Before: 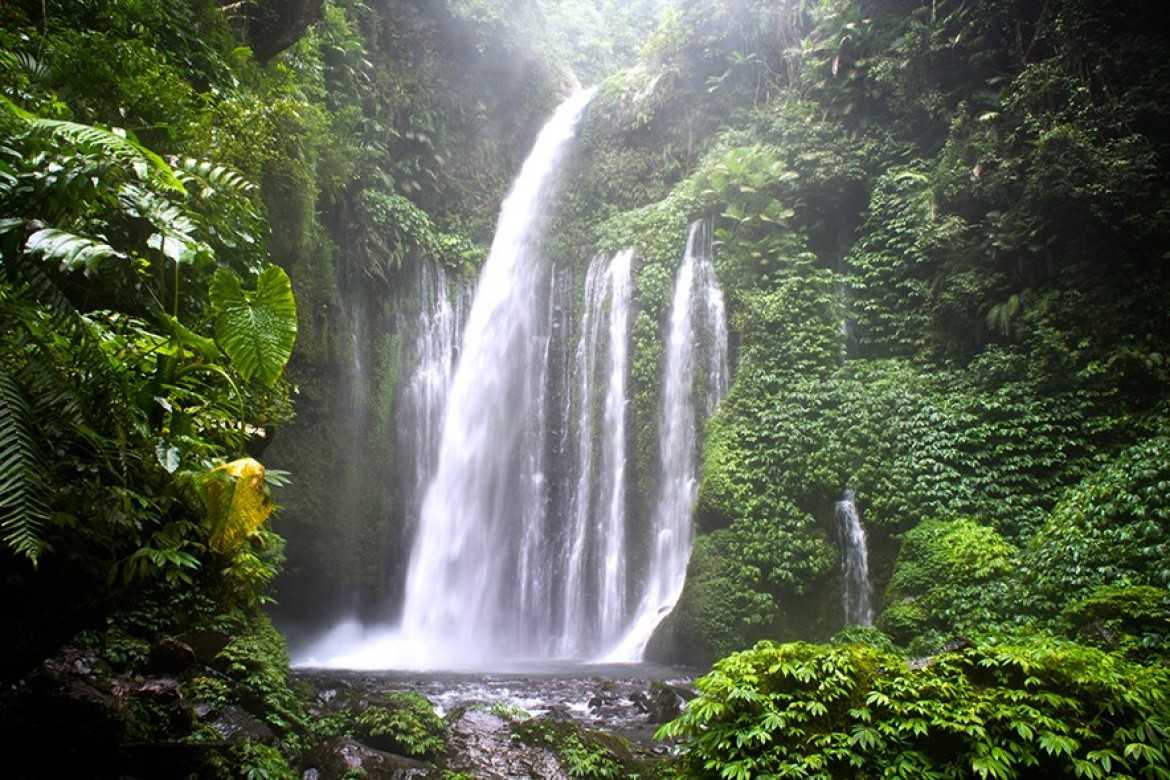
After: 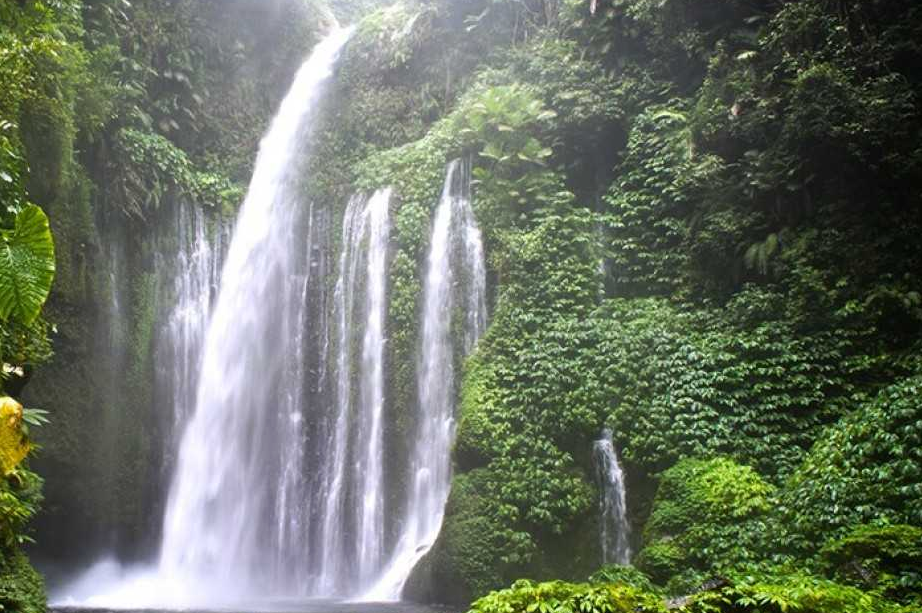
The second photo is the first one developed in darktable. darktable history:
crop and rotate: left 20.74%, top 7.912%, right 0.375%, bottom 13.378%
tone curve: curves: ch0 [(0, 0) (0.003, 0.003) (0.011, 0.011) (0.025, 0.025) (0.044, 0.044) (0.069, 0.069) (0.1, 0.099) (0.136, 0.135) (0.177, 0.176) (0.224, 0.223) (0.277, 0.275) (0.335, 0.333) (0.399, 0.396) (0.468, 0.465) (0.543, 0.545) (0.623, 0.625) (0.709, 0.71) (0.801, 0.801) (0.898, 0.898) (1, 1)], preserve colors none
